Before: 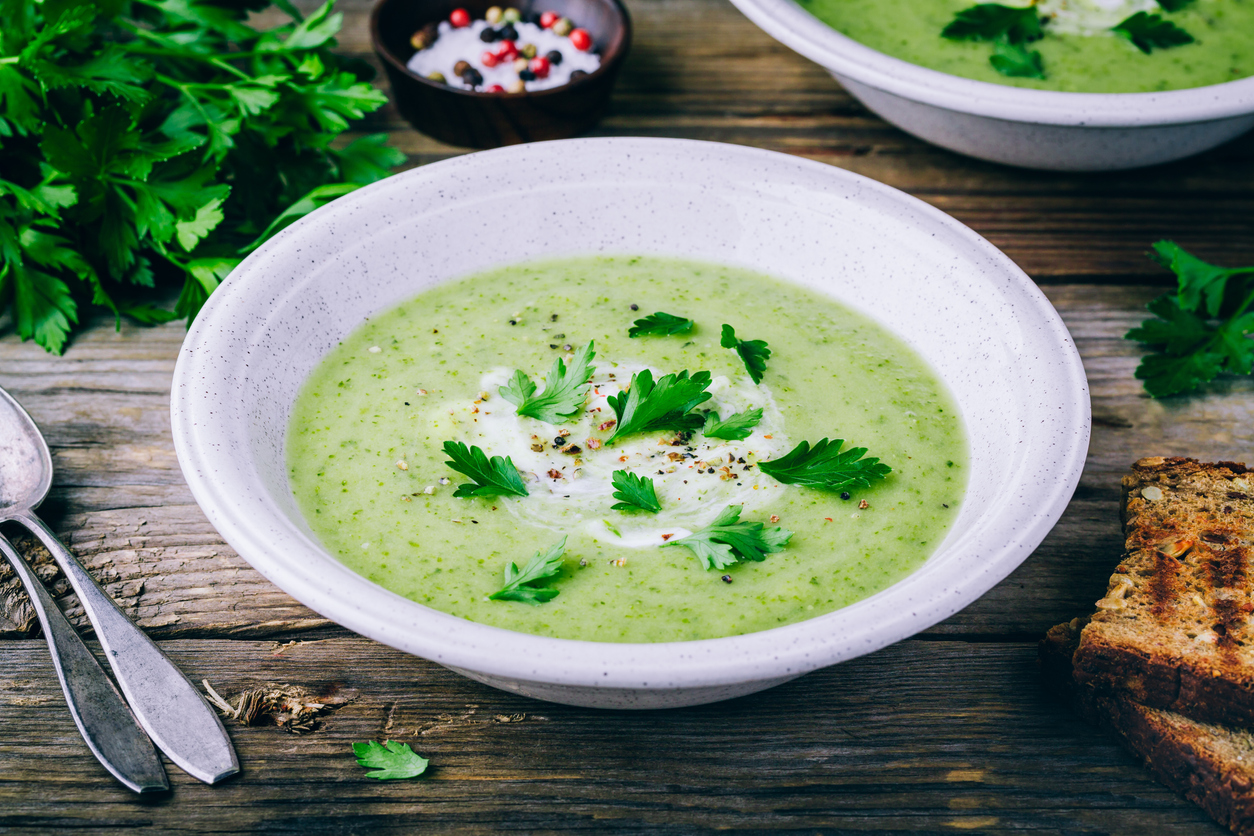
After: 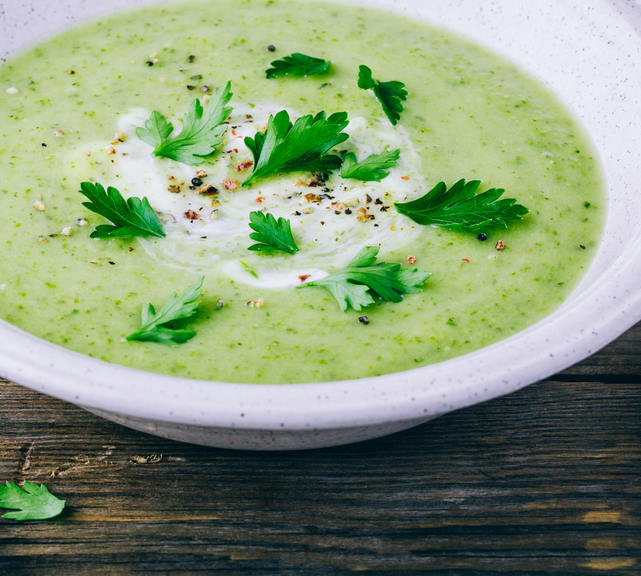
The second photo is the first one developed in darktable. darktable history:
crop and rotate: left 28.962%, top 31.095%, right 19.844%
